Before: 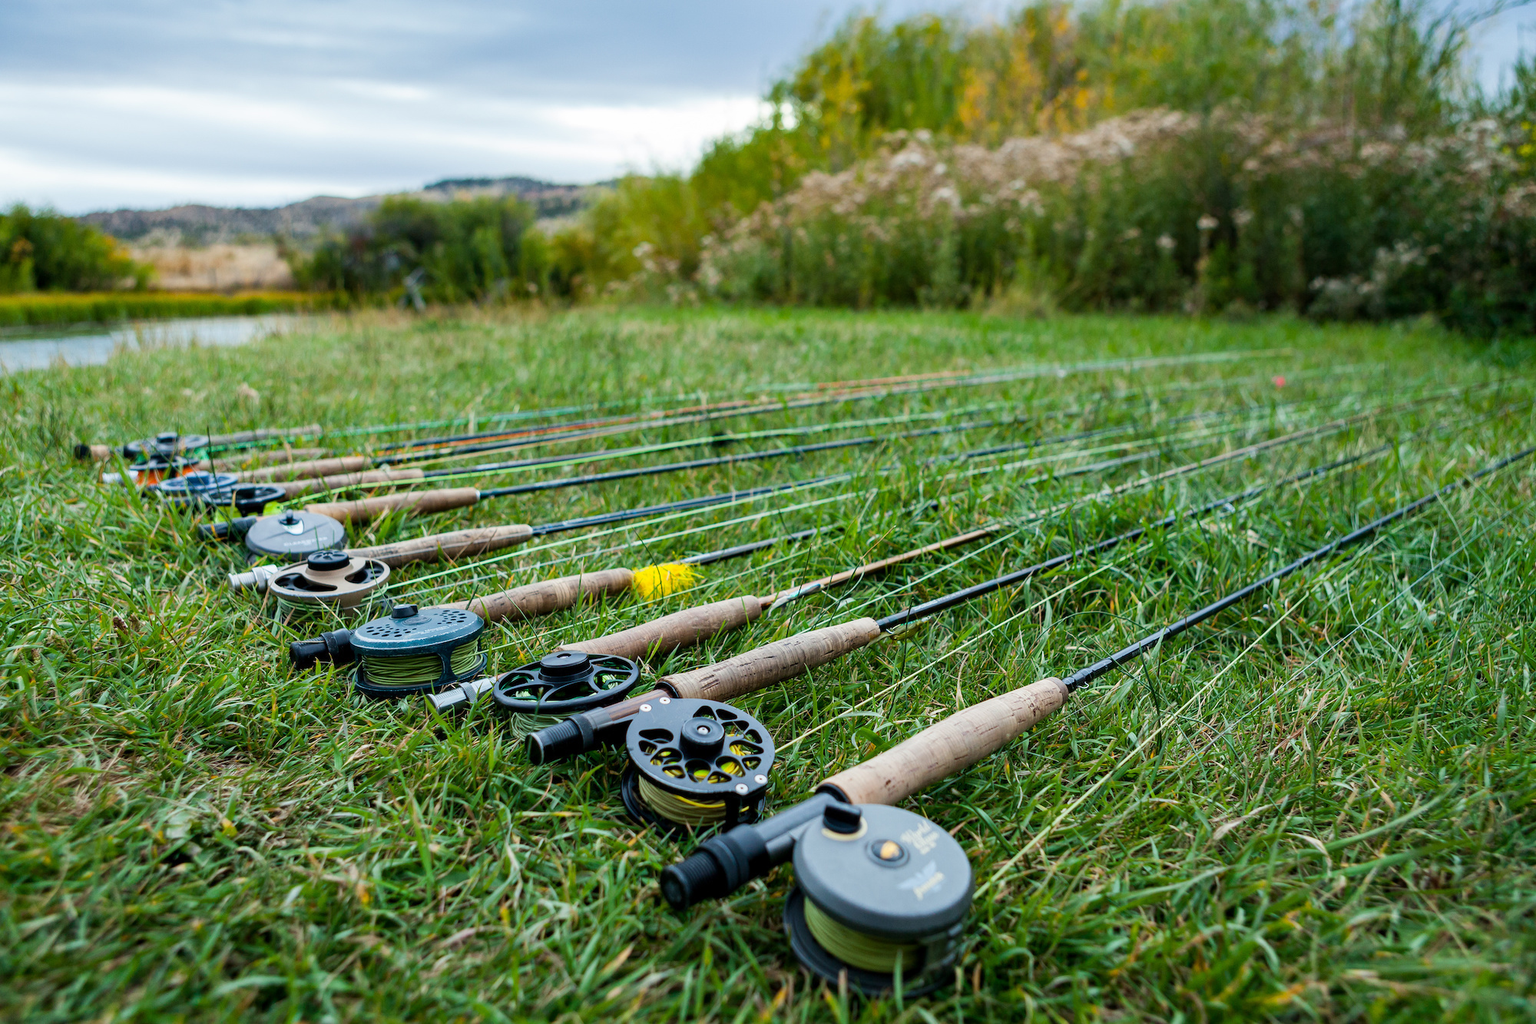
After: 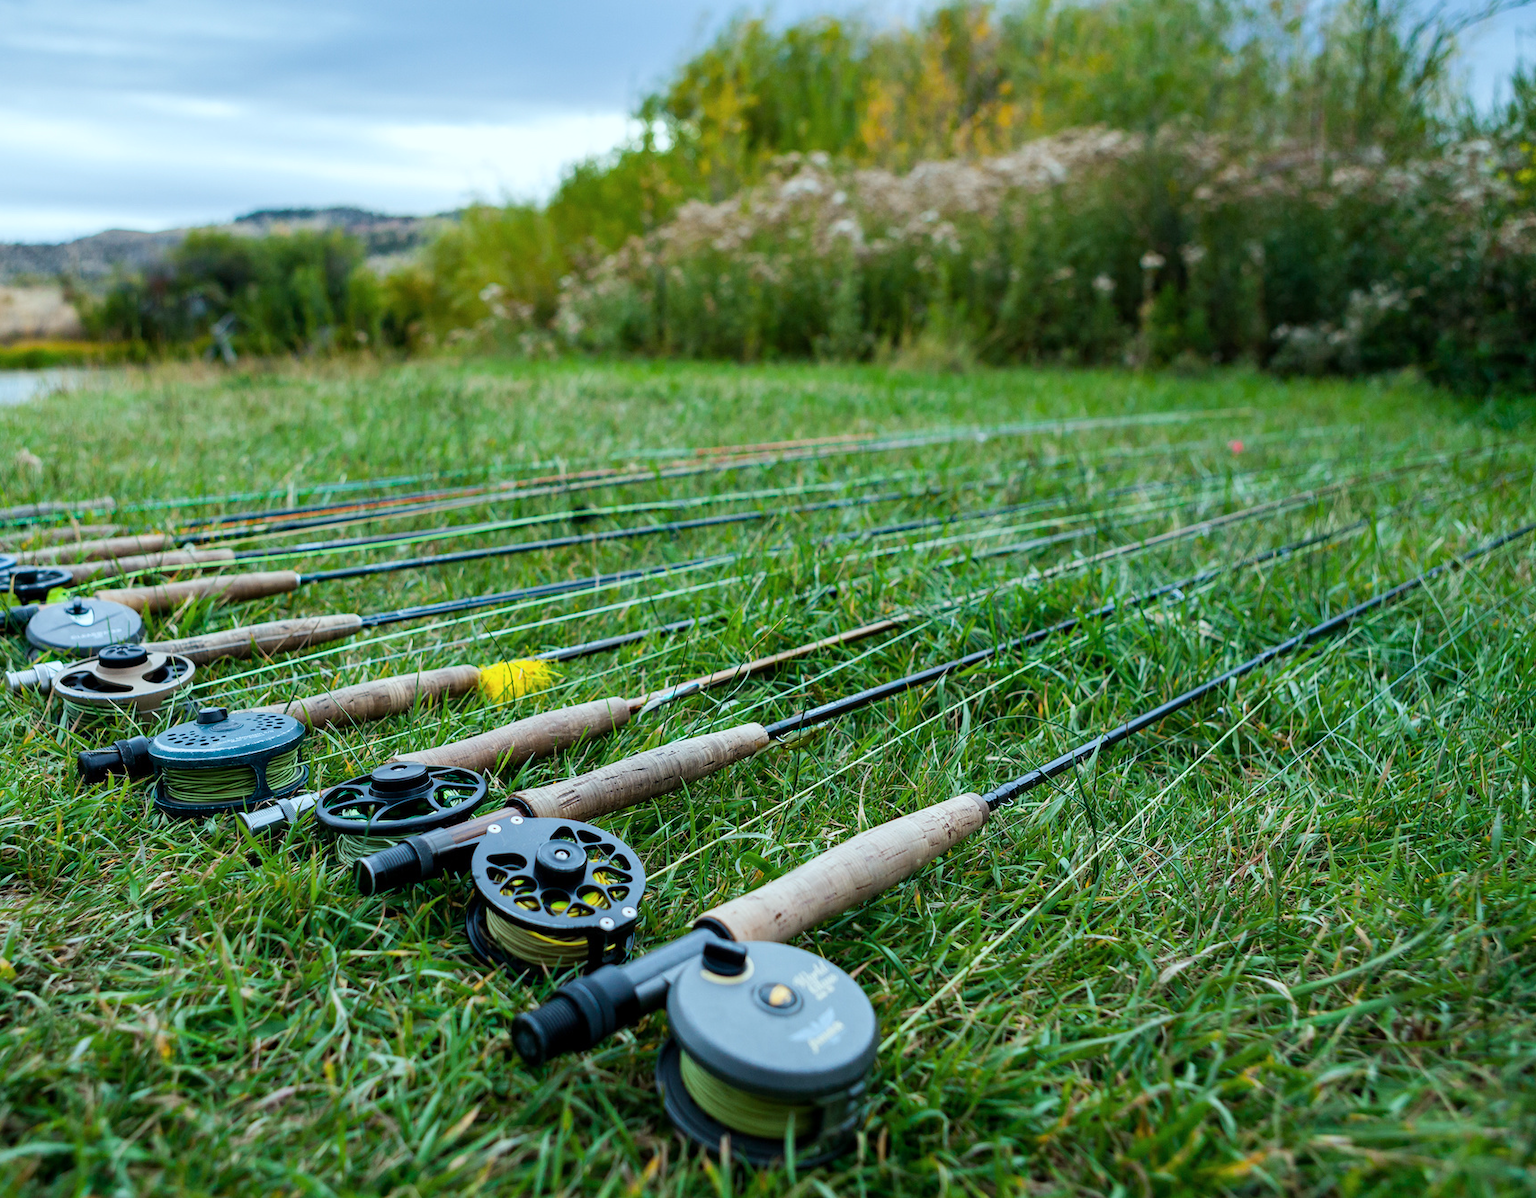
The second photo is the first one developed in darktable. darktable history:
exposure: exposure -0.064 EV, compensate highlight preservation false
crop and rotate: left 14.584%
levels: mode automatic, black 0.023%, white 99.97%, levels [0.062, 0.494, 0.925]
color calibration: illuminant Planckian (black body), adaptation linear Bradford (ICC v4), x 0.364, y 0.367, temperature 4417.56 K, saturation algorithm version 1 (2020)
